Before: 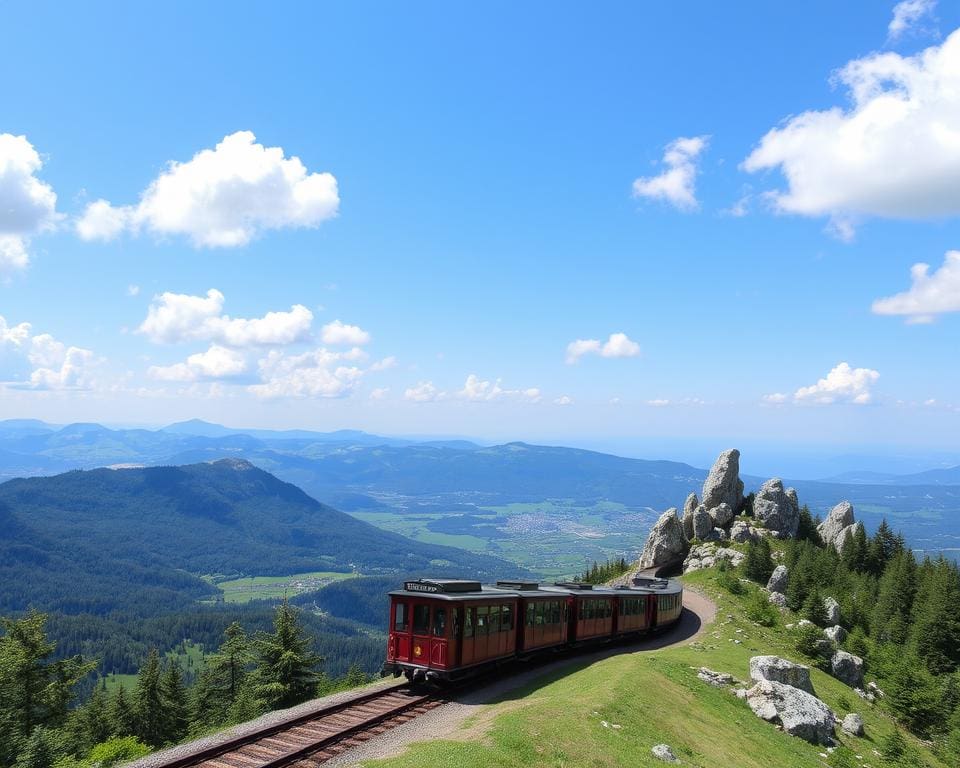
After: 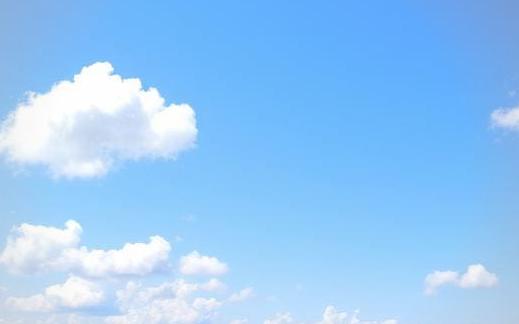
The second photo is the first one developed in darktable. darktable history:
crop: left 14.885%, top 9.102%, right 30.98%, bottom 48.598%
vignetting: fall-off radius 60.58%, brightness -0.27, unbound false
